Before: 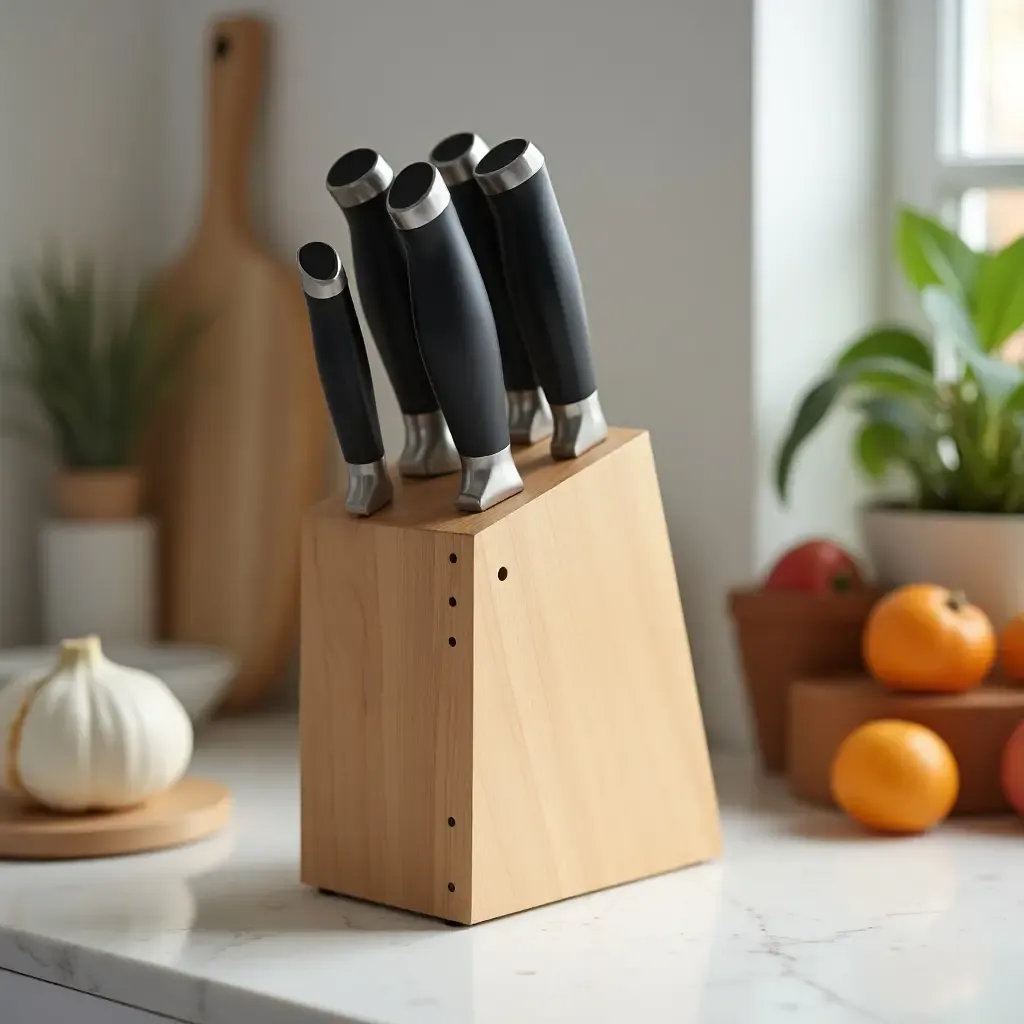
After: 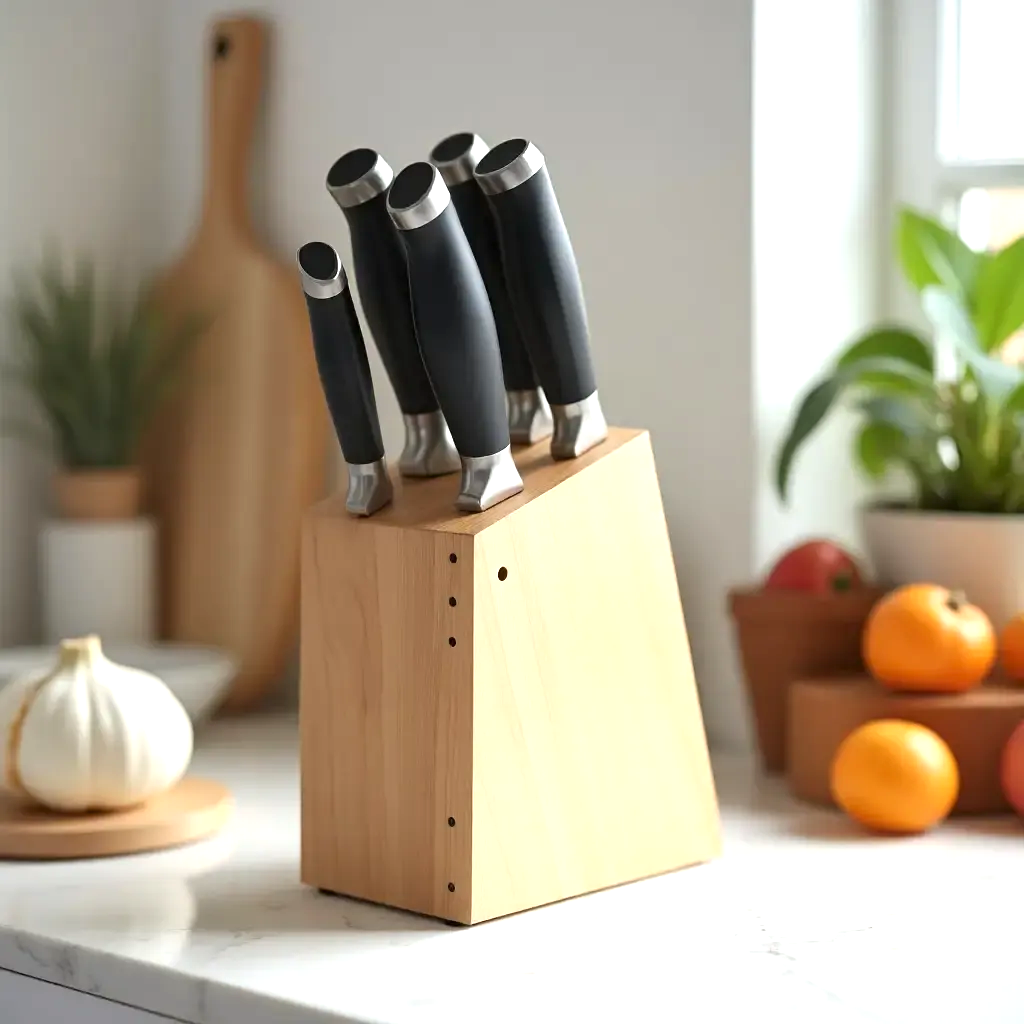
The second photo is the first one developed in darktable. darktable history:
exposure: exposure 0.657 EV, compensate exposure bias true, compensate highlight preservation false
